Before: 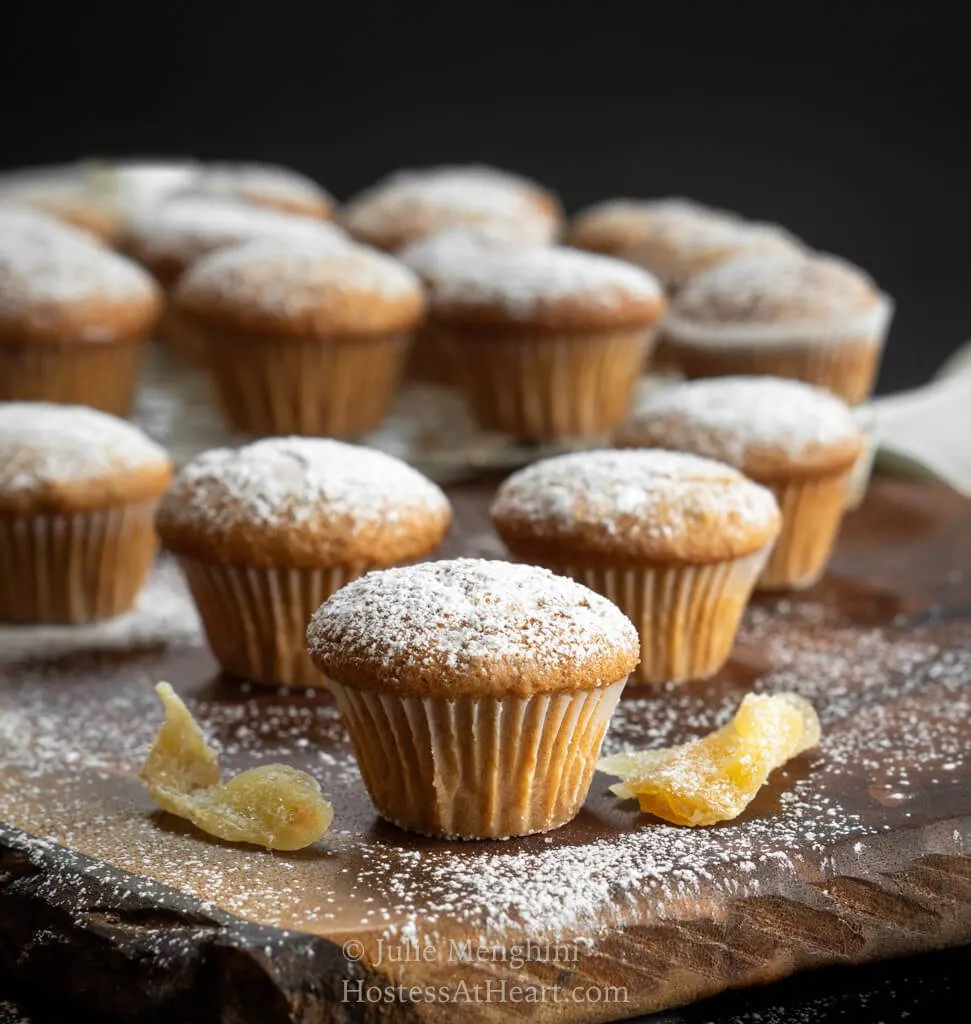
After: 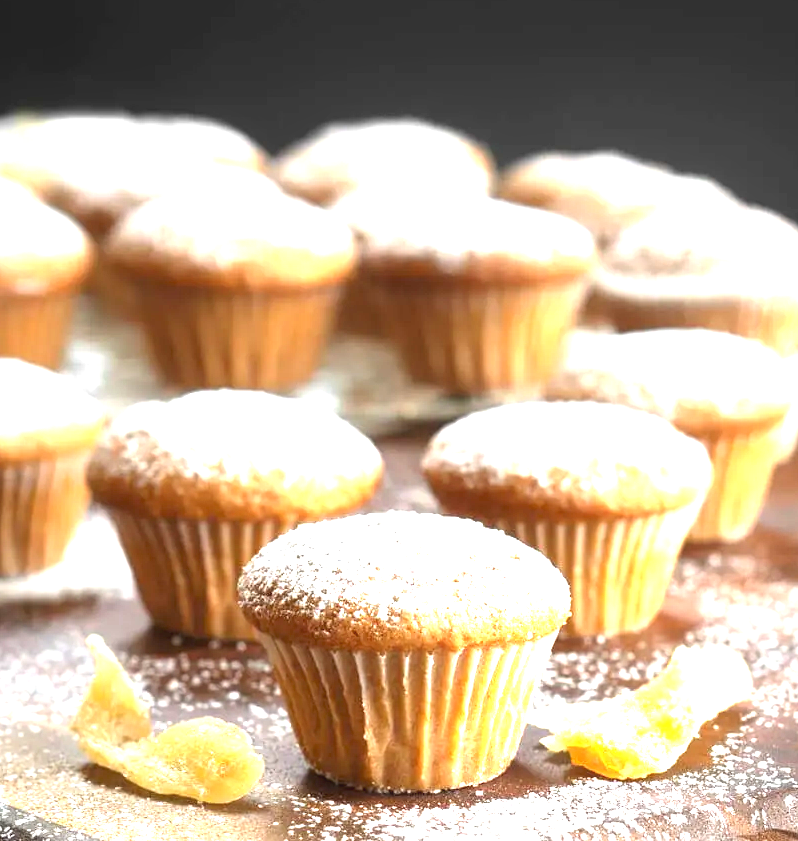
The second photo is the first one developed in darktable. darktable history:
exposure: black level correction 0, exposure 1.995 EV, compensate exposure bias true, compensate highlight preservation false
crop and rotate: left 7.156%, top 4.683%, right 10.594%, bottom 13.103%
contrast equalizer: y [[0.5, 0.486, 0.447, 0.446, 0.489, 0.5], [0.5 ×6], [0.5 ×6], [0 ×6], [0 ×6]]
